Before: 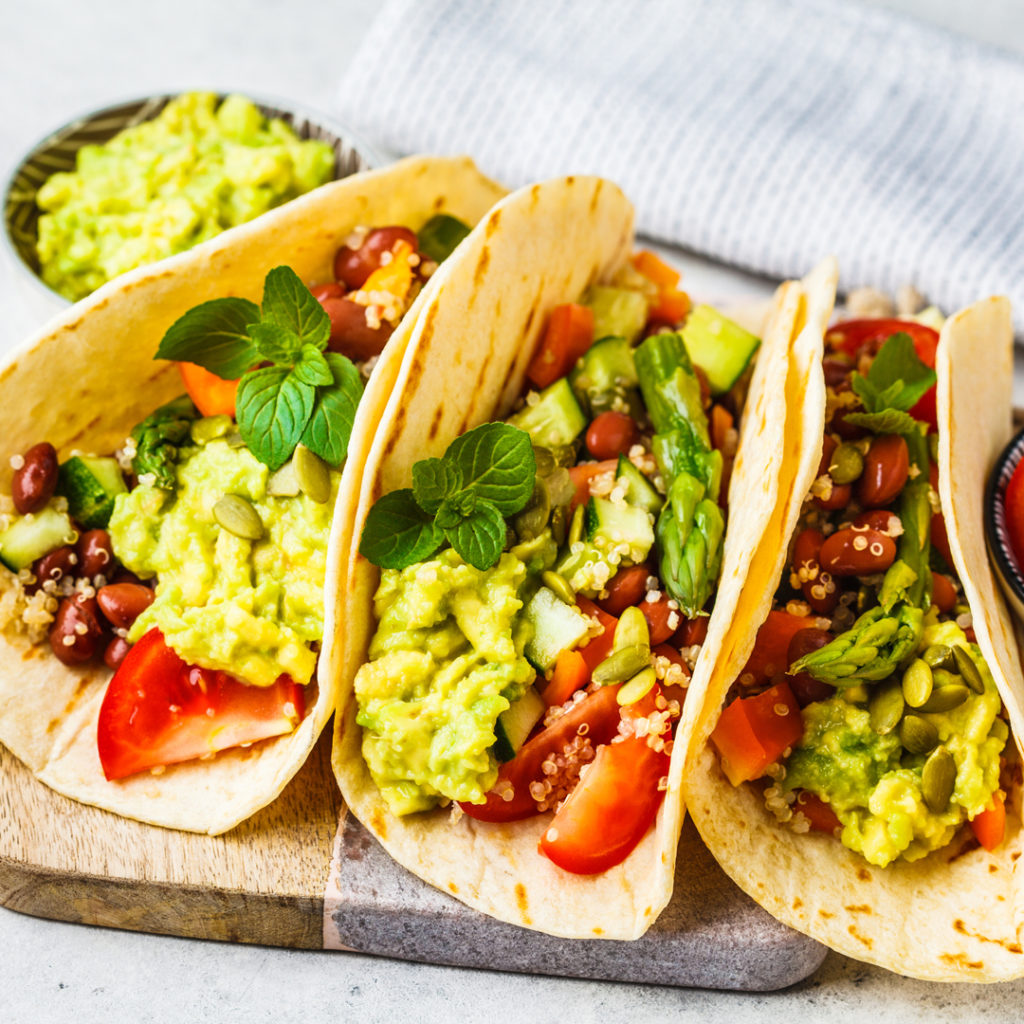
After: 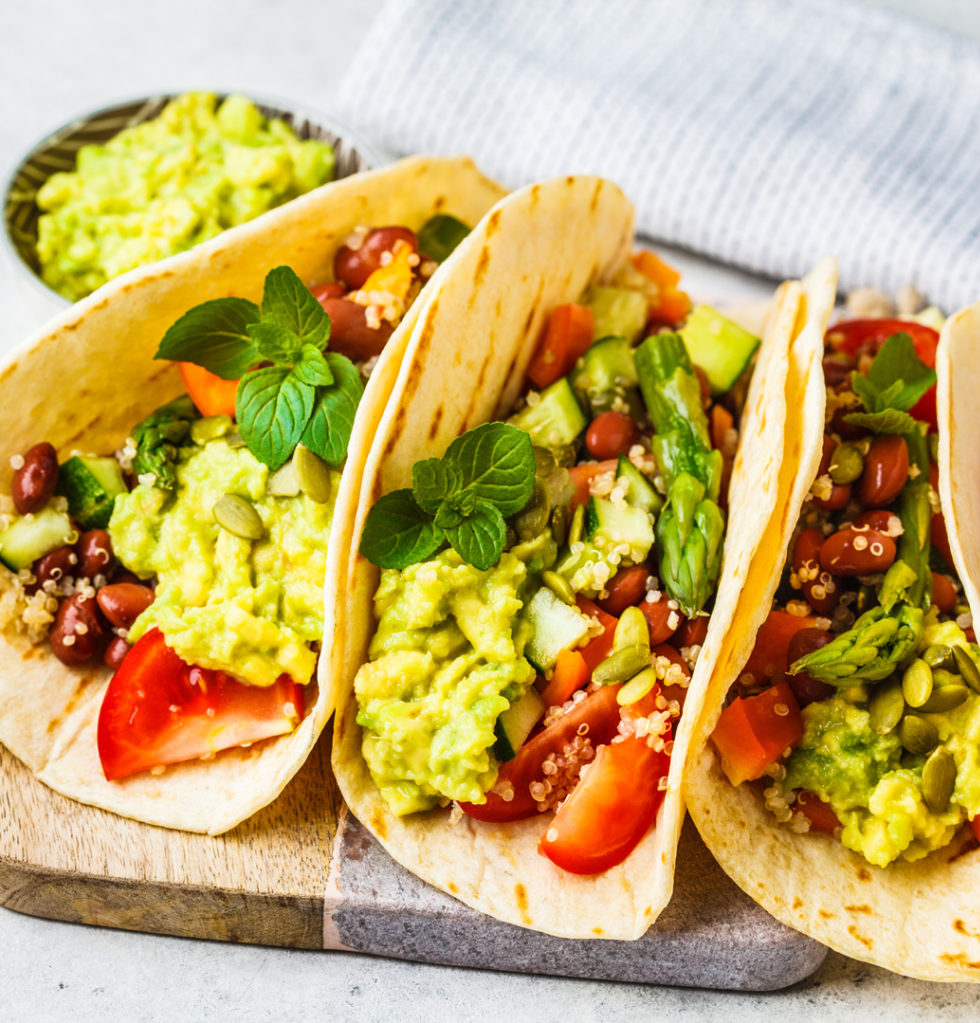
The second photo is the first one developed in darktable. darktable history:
crop: right 4.205%, bottom 0.027%
